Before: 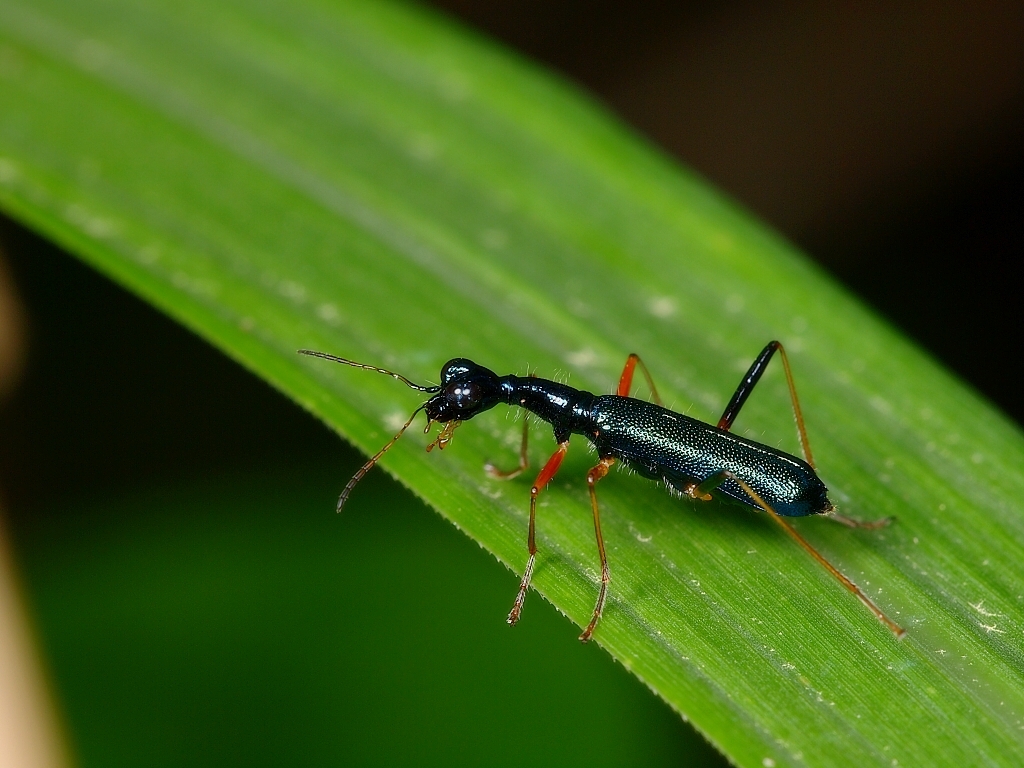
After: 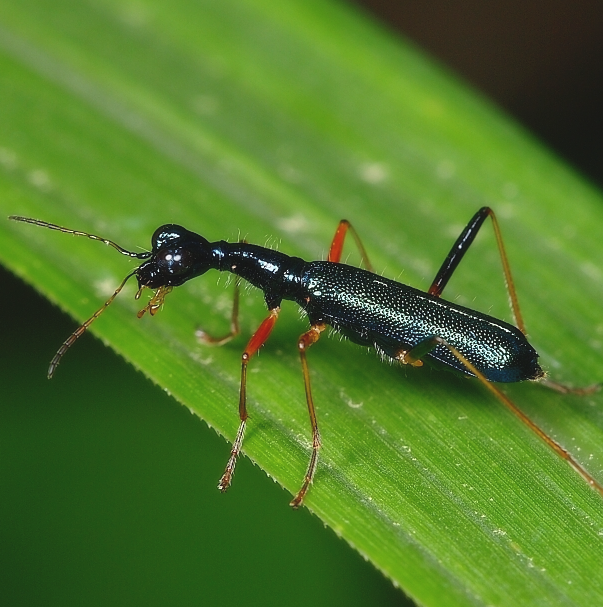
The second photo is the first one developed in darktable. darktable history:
exposure: black level correction -0.007, exposure 0.071 EV, compensate highlight preservation false
crop and rotate: left 28.261%, top 17.483%, right 12.819%, bottom 3.466%
